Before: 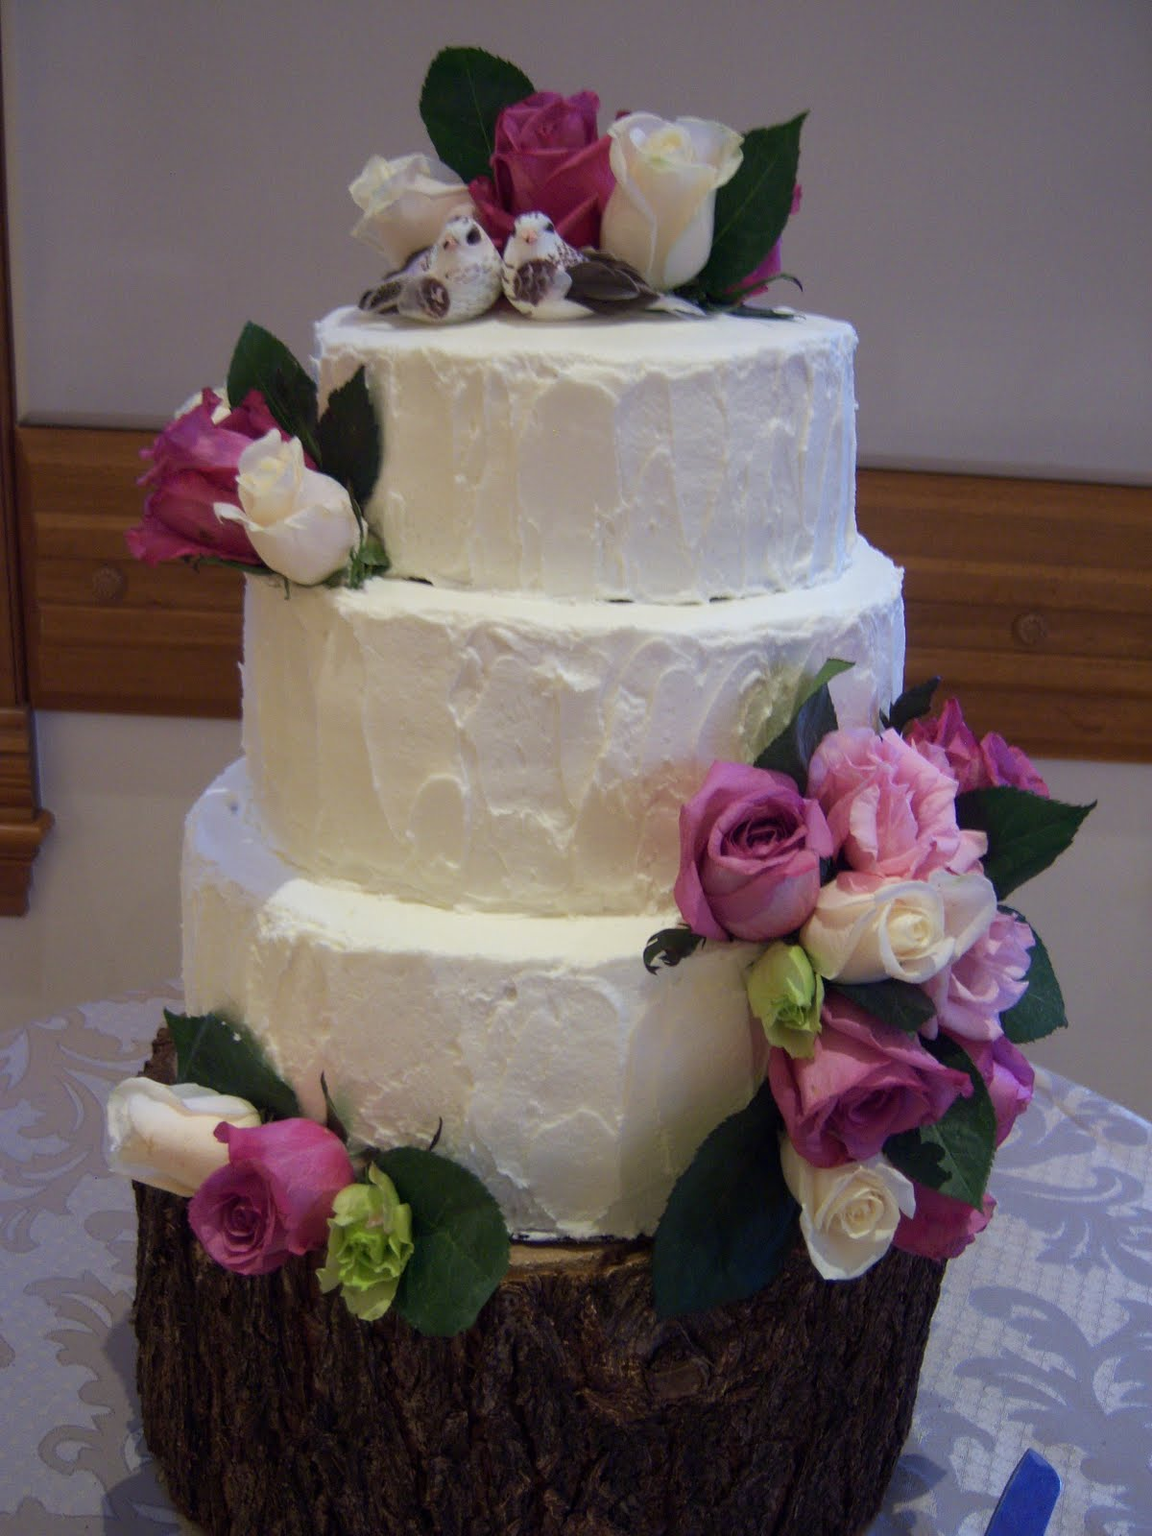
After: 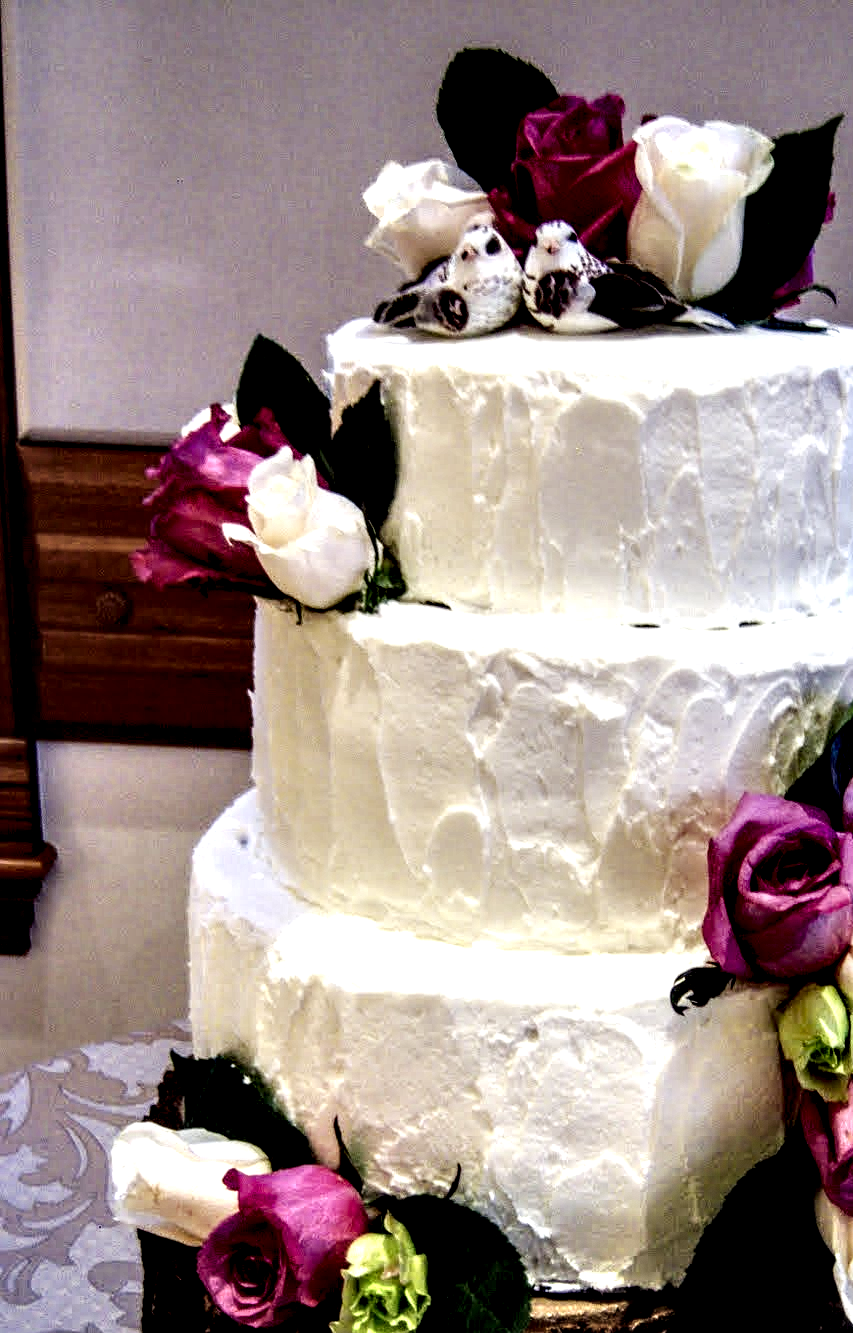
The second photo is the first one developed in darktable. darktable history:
local contrast: highlights 115%, shadows 42%, detail 293%
base curve: curves: ch0 [(0, 0) (0.036, 0.025) (0.121, 0.166) (0.206, 0.329) (0.605, 0.79) (1, 1)], preserve colors none
crop: right 28.885%, bottom 16.626%
